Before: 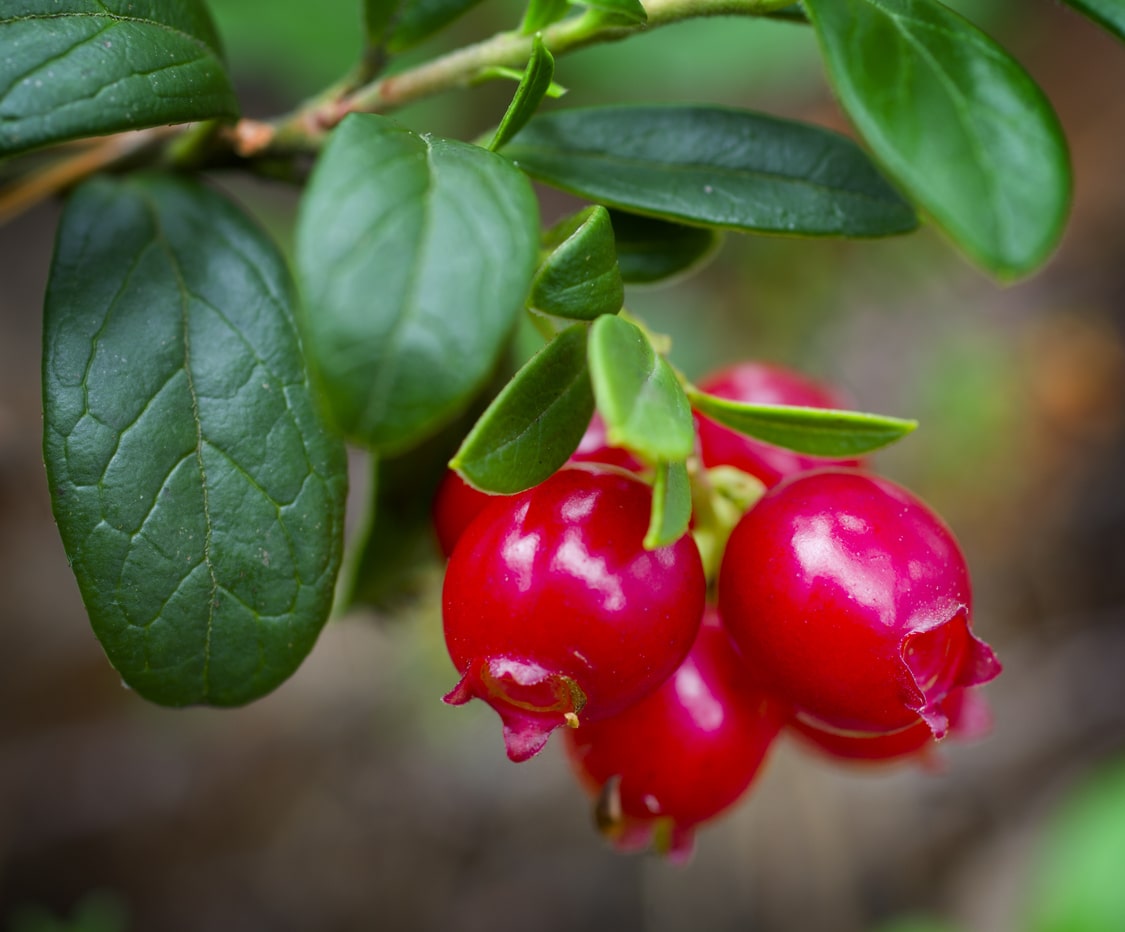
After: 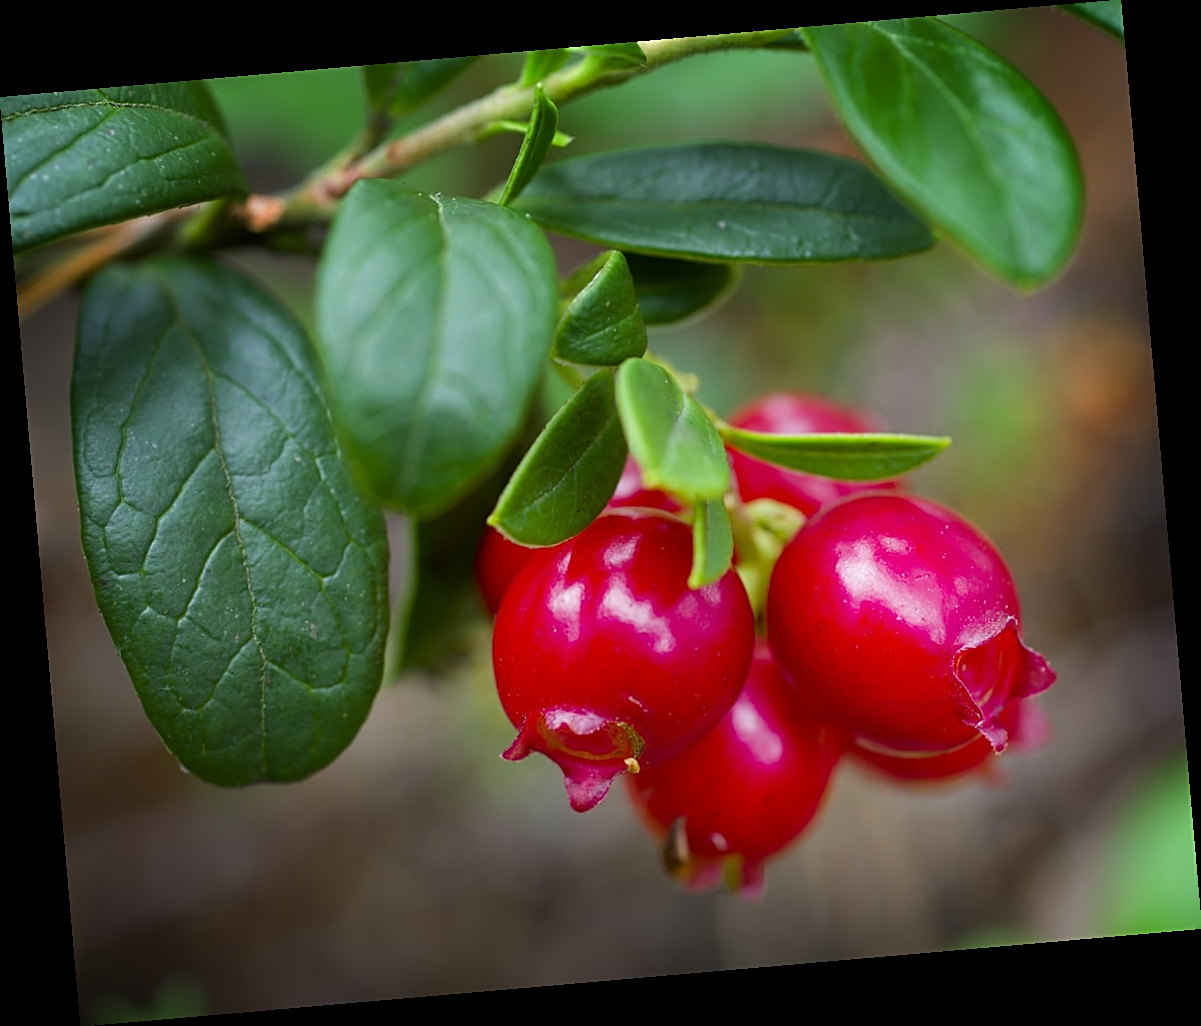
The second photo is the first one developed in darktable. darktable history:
sharpen: on, module defaults
rotate and perspective: rotation -4.98°, automatic cropping off
